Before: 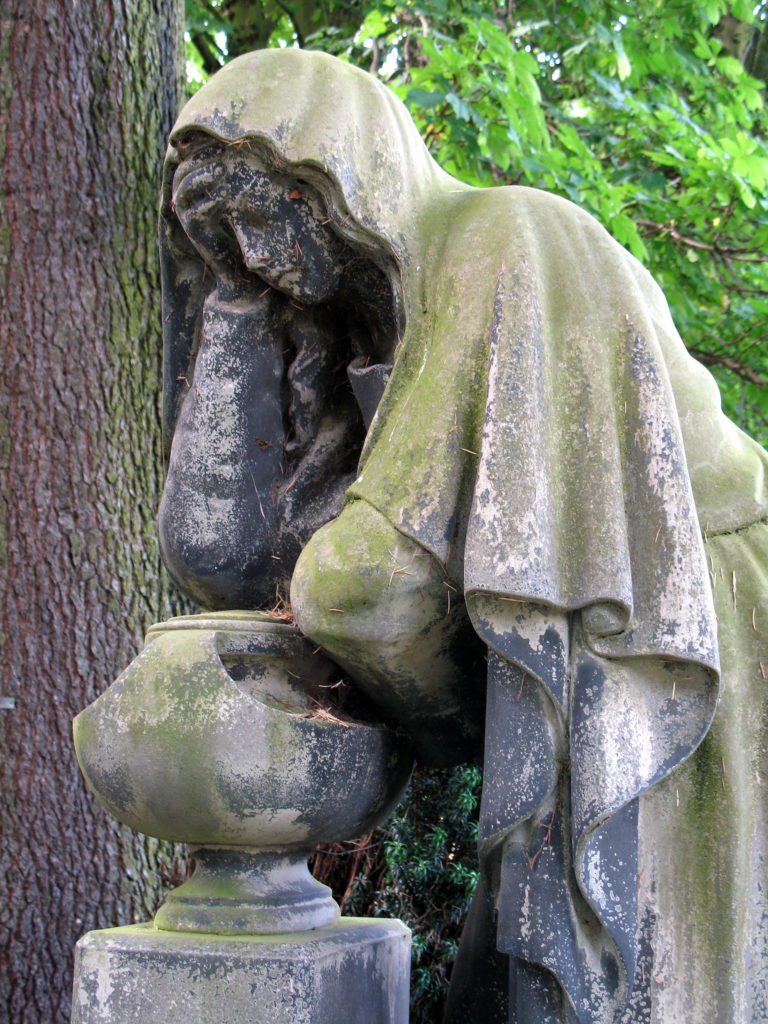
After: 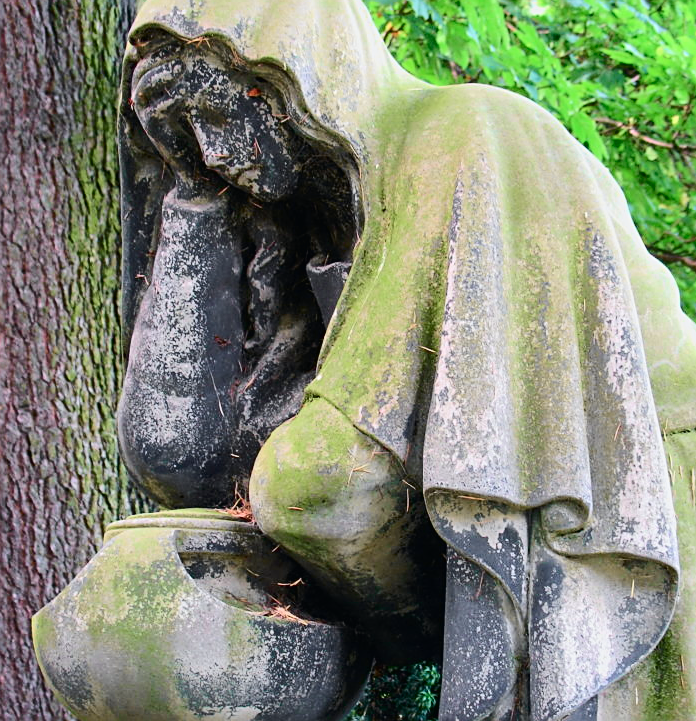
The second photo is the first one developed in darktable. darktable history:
crop: left 5.453%, top 10.058%, right 3.808%, bottom 19.508%
levels: black 0.084%
tone curve: curves: ch0 [(0, 0.012) (0.052, 0.04) (0.107, 0.086) (0.276, 0.265) (0.461, 0.531) (0.718, 0.79) (0.921, 0.909) (0.999, 0.951)]; ch1 [(0, 0) (0.339, 0.298) (0.402, 0.363) (0.444, 0.415) (0.485, 0.469) (0.494, 0.493) (0.504, 0.501) (0.525, 0.534) (0.555, 0.587) (0.594, 0.647) (1, 1)]; ch2 [(0, 0) (0.48, 0.48) (0.504, 0.5) (0.535, 0.557) (0.581, 0.623) (0.649, 0.683) (0.824, 0.815) (1, 1)], color space Lab, independent channels, preserve colors none
sharpen: on, module defaults
